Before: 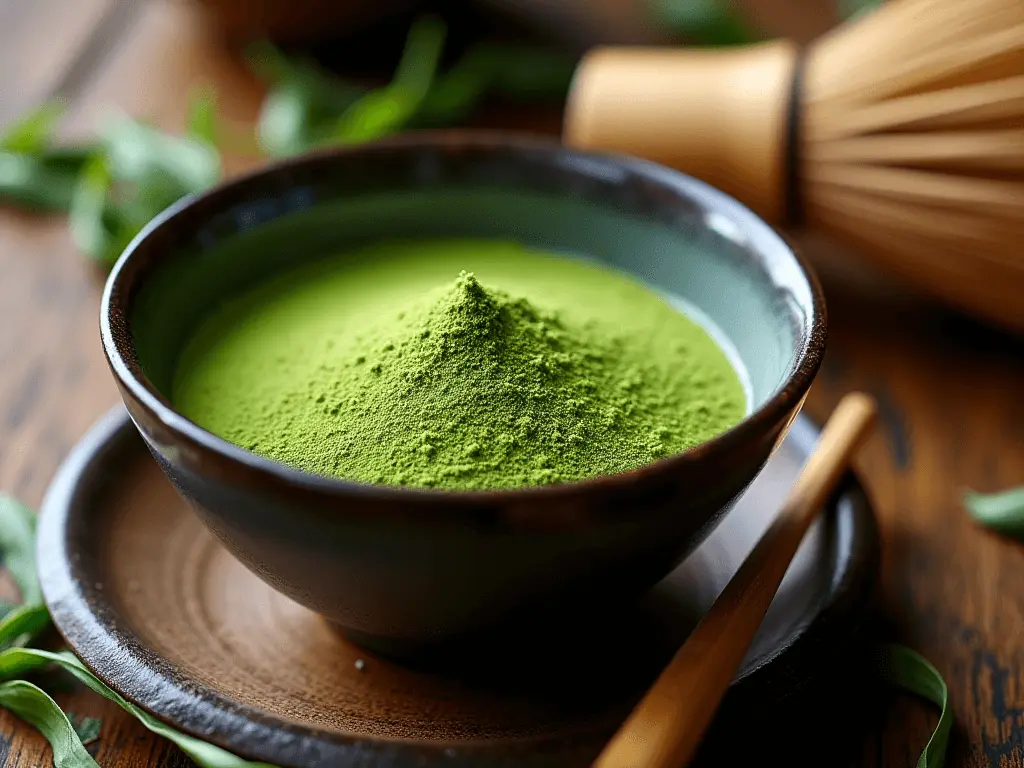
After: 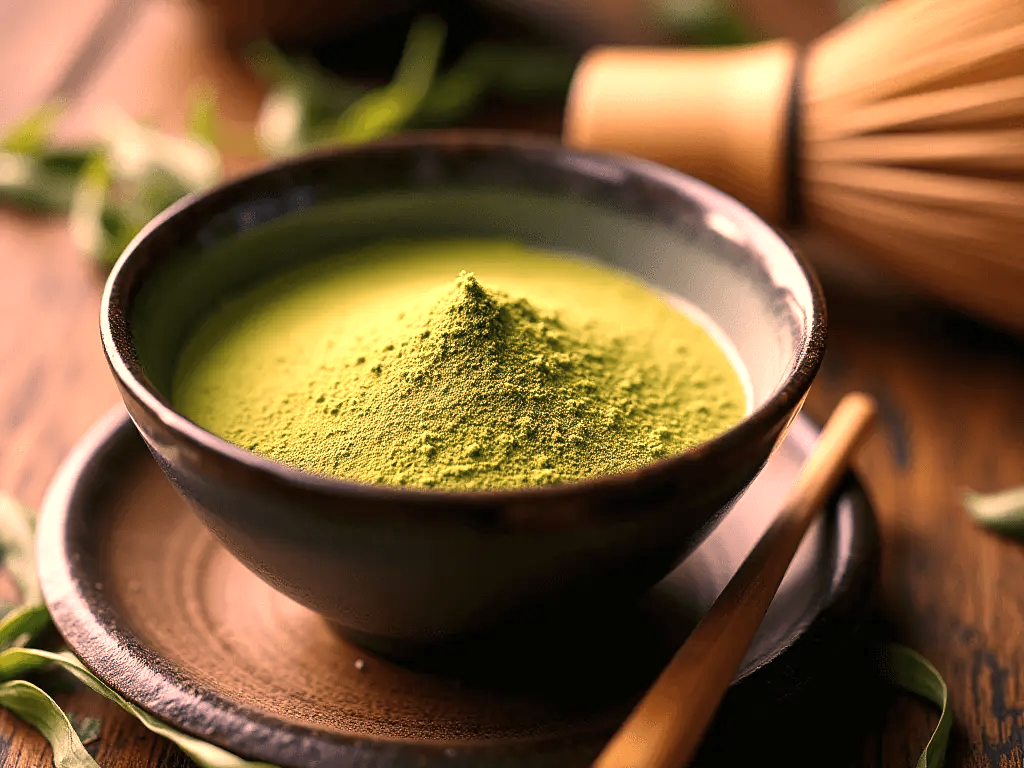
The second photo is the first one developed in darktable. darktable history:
exposure: black level correction 0, exposure 0.5 EV, compensate highlight preservation false
color correction: highlights a* 39.93, highlights b* 39.58, saturation 0.689
